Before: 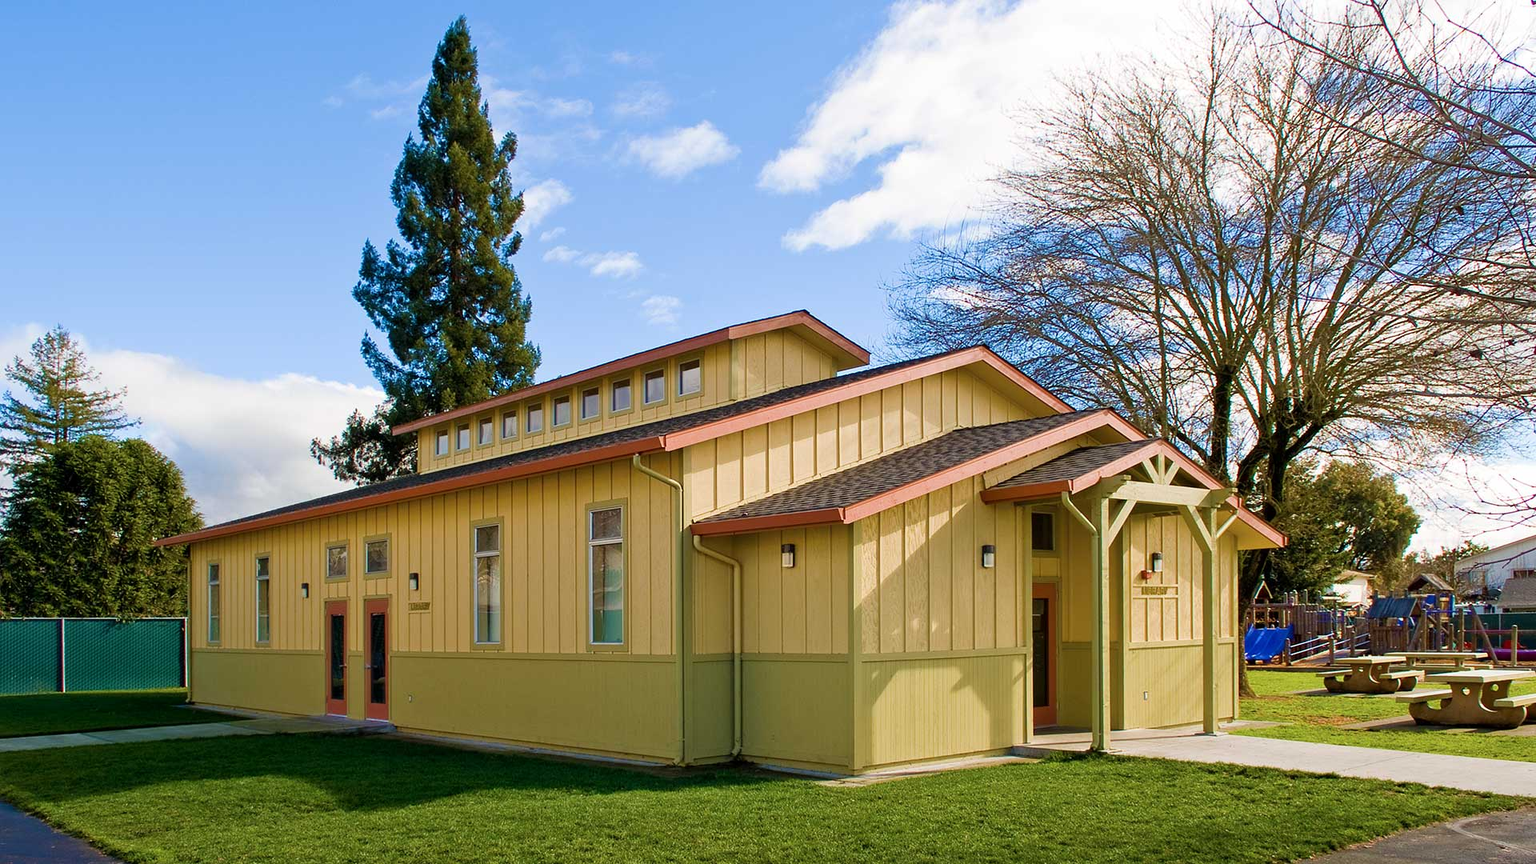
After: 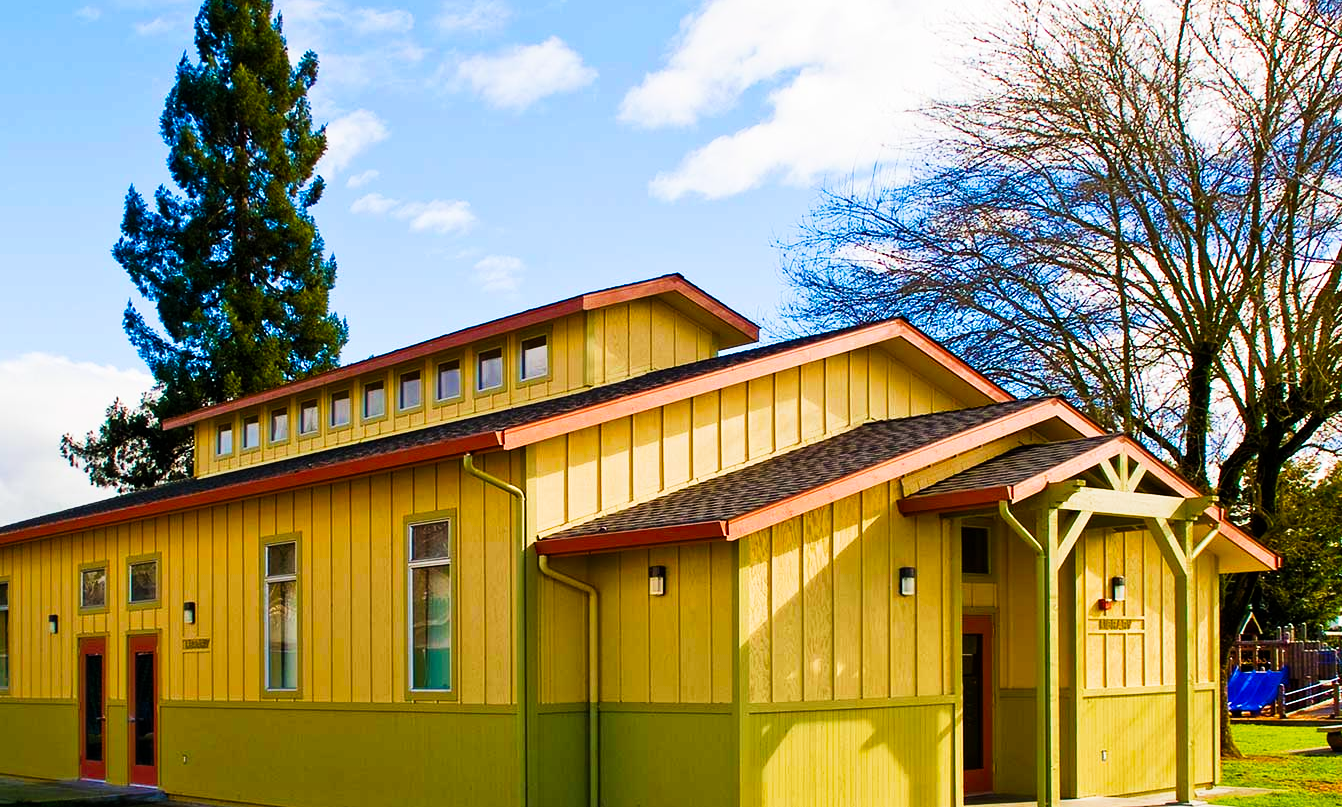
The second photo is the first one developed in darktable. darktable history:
color balance rgb: perceptual saturation grading › global saturation 19.89%, global vibrance 14.378%
crop and rotate: left 17.091%, top 10.727%, right 13.004%, bottom 14.478%
tone curve: curves: ch0 [(0, 0) (0.137, 0.063) (0.255, 0.176) (0.502, 0.502) (0.749, 0.839) (1, 1)], preserve colors none
